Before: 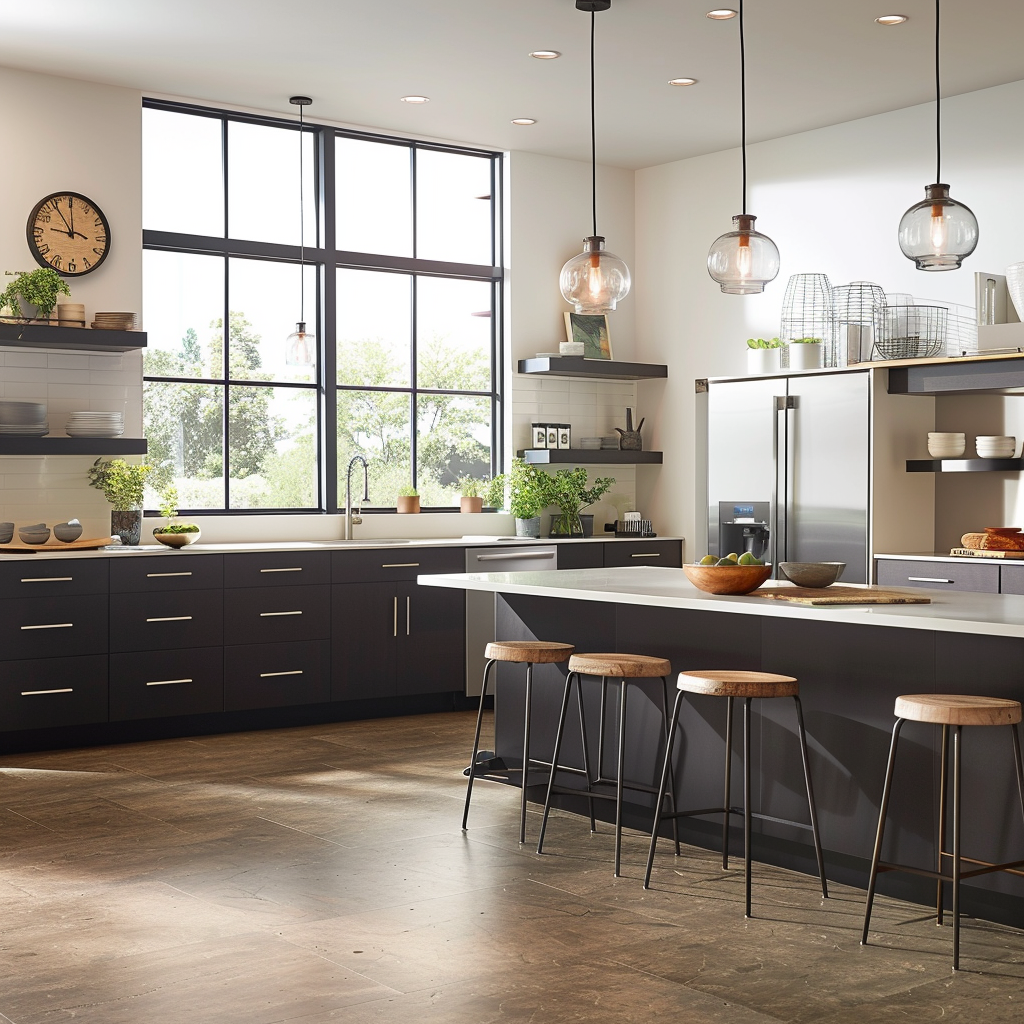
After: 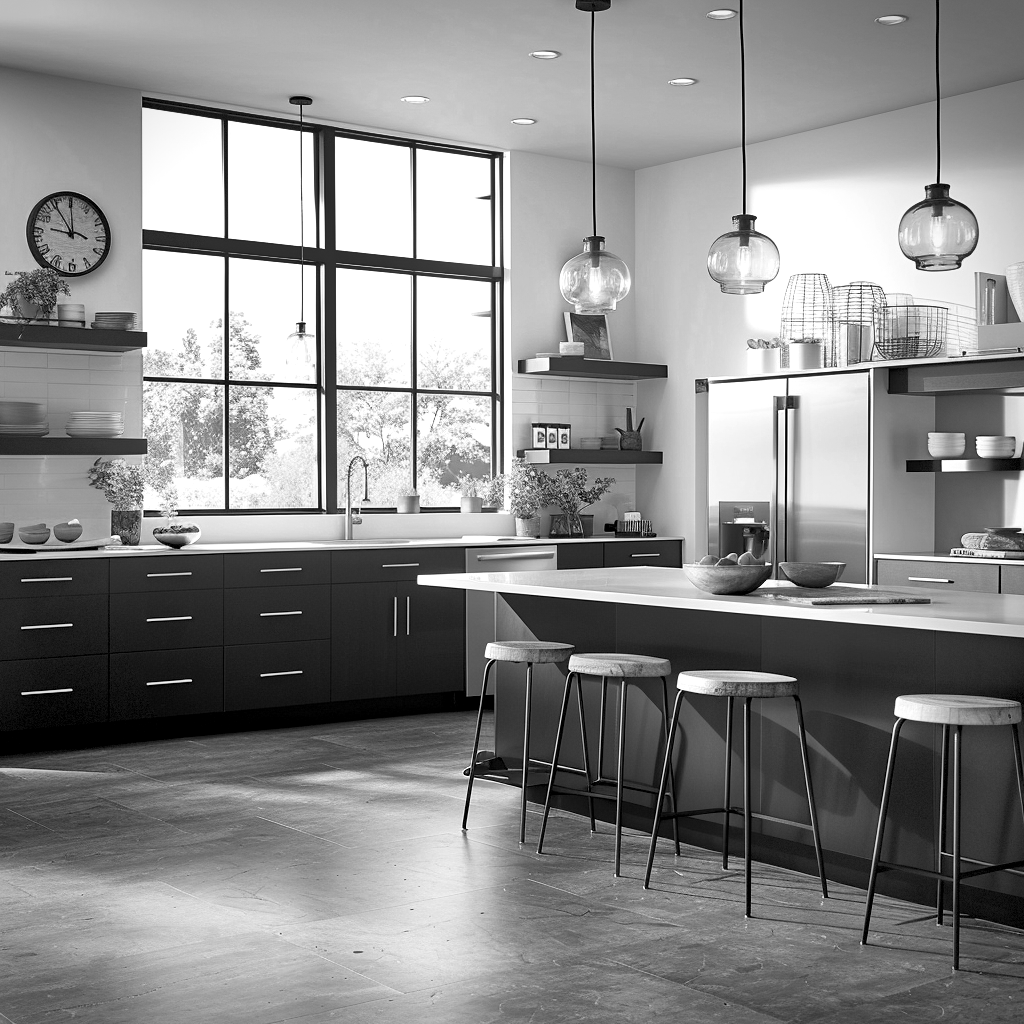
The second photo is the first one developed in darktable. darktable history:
color zones: curves: ch0 [(0.004, 0.588) (0.116, 0.636) (0.259, 0.476) (0.423, 0.464) (0.75, 0.5)]; ch1 [(0, 0) (0.143, 0) (0.286, 0) (0.429, 0) (0.571, 0) (0.714, 0) (0.857, 0)]
exposure: black level correction 0.007, exposure 0.157 EV, compensate highlight preservation false
vignetting: fall-off radius 60.98%, saturation -0.02, dithering 8-bit output
shadows and highlights: low approximation 0.01, soften with gaussian
